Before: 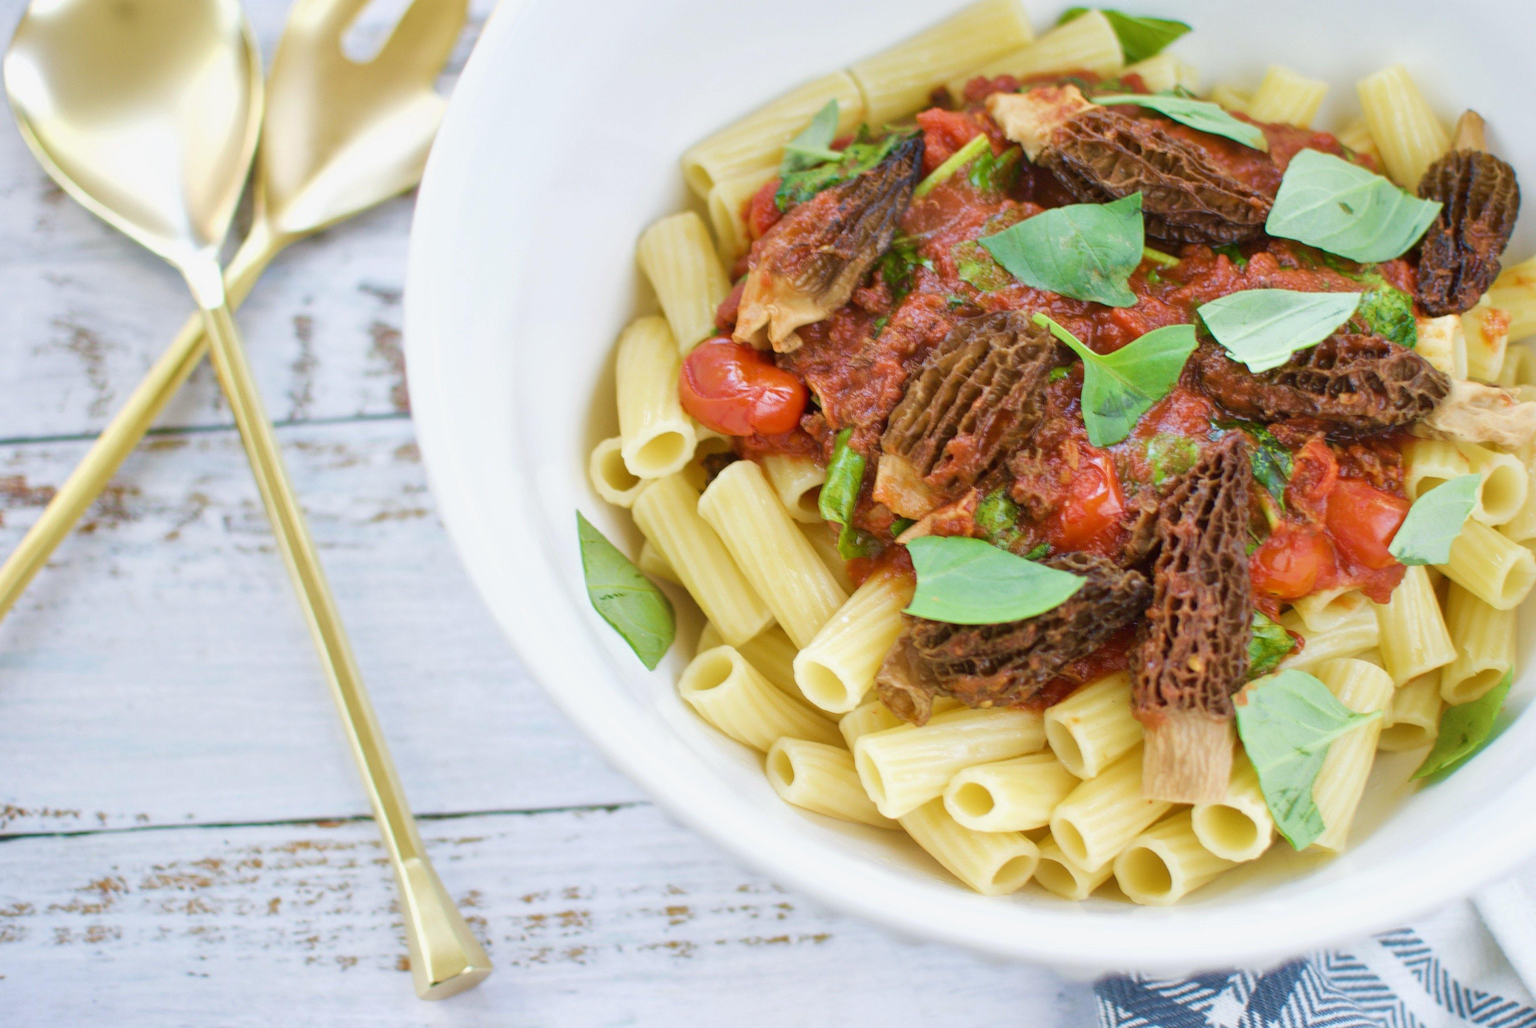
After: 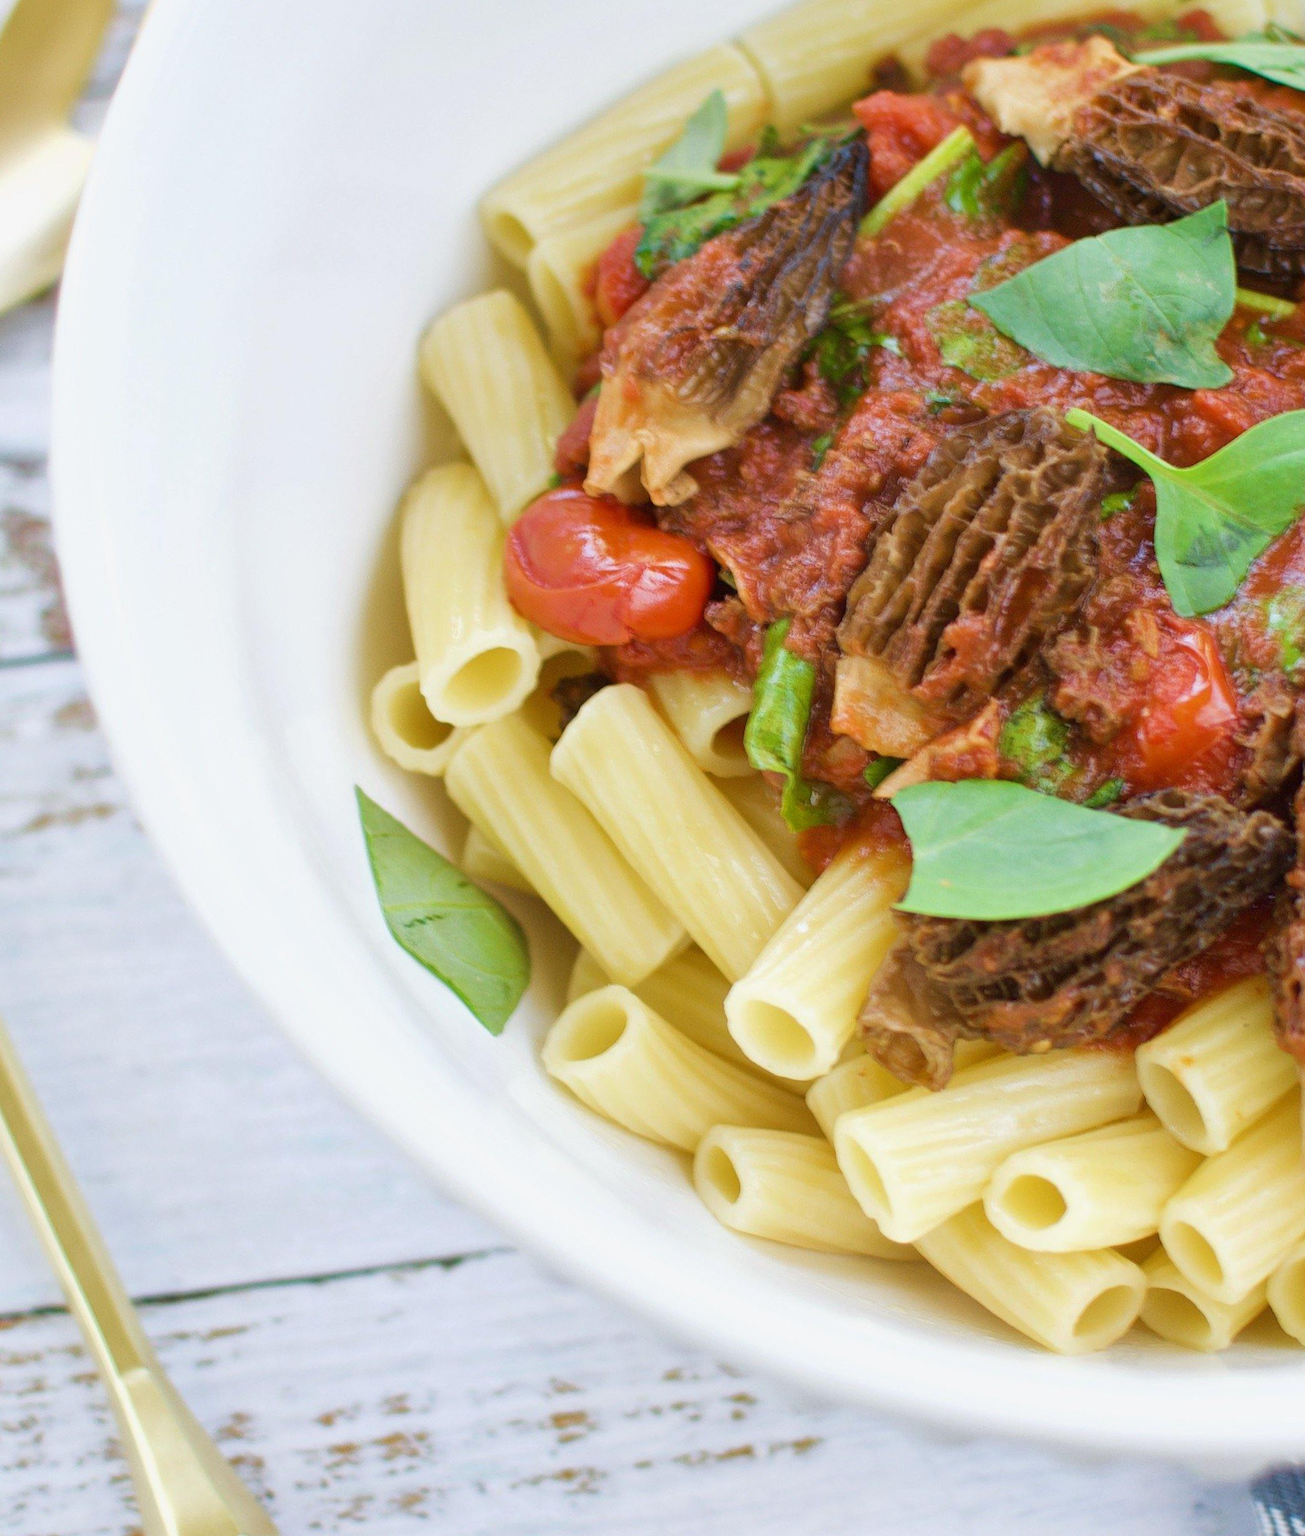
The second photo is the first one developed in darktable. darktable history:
rotate and perspective: rotation -4.57°, crop left 0.054, crop right 0.944, crop top 0.087, crop bottom 0.914
crop: left 21.496%, right 22.254%
